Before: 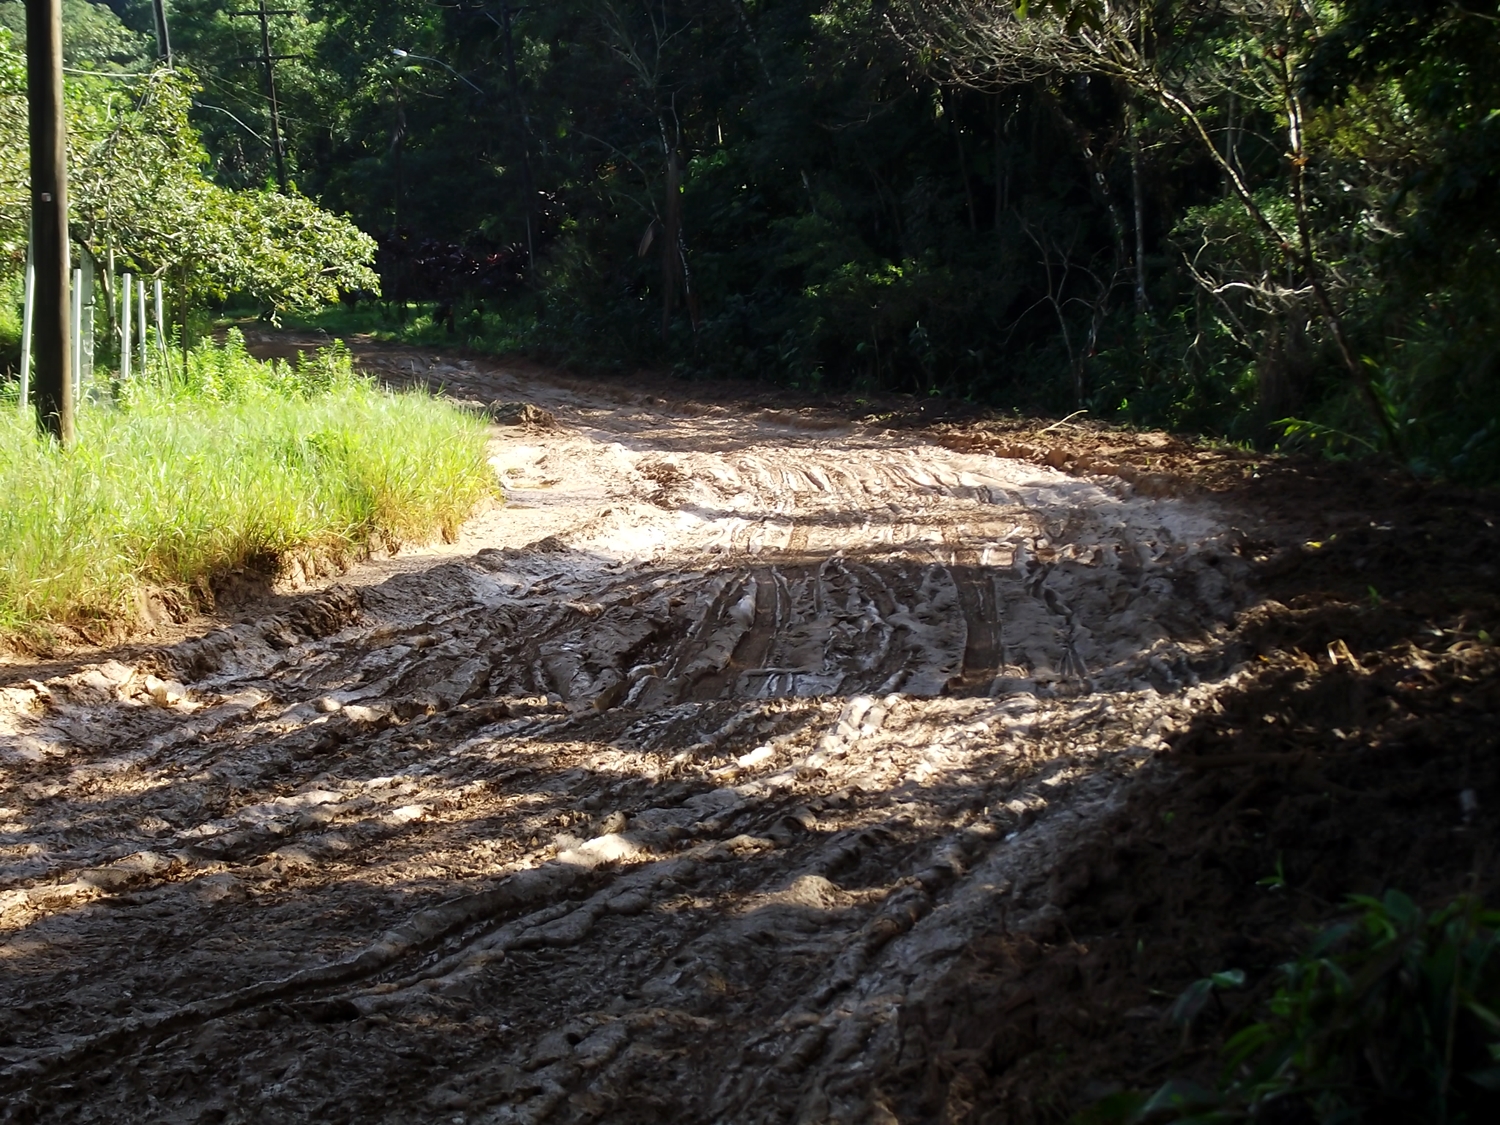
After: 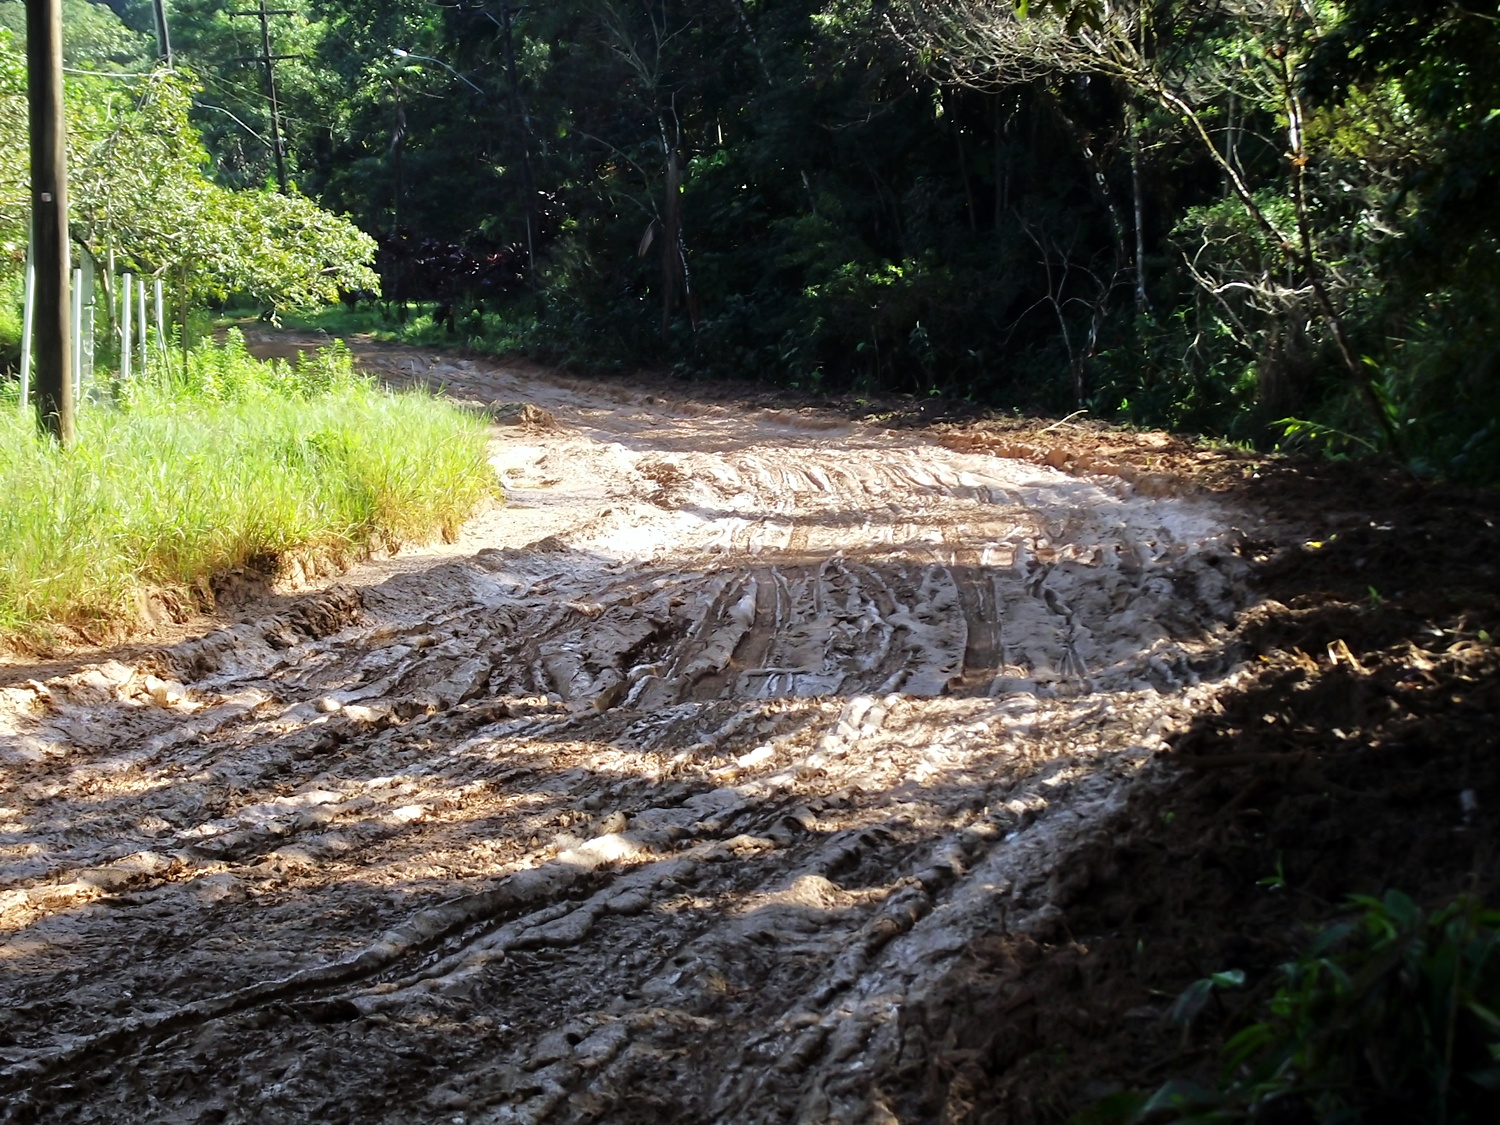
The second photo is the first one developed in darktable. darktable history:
white balance: red 0.98, blue 1.034
tone equalizer: -7 EV 0.15 EV, -6 EV 0.6 EV, -5 EV 1.15 EV, -4 EV 1.33 EV, -3 EV 1.15 EV, -2 EV 0.6 EV, -1 EV 0.15 EV, mask exposure compensation -0.5 EV
